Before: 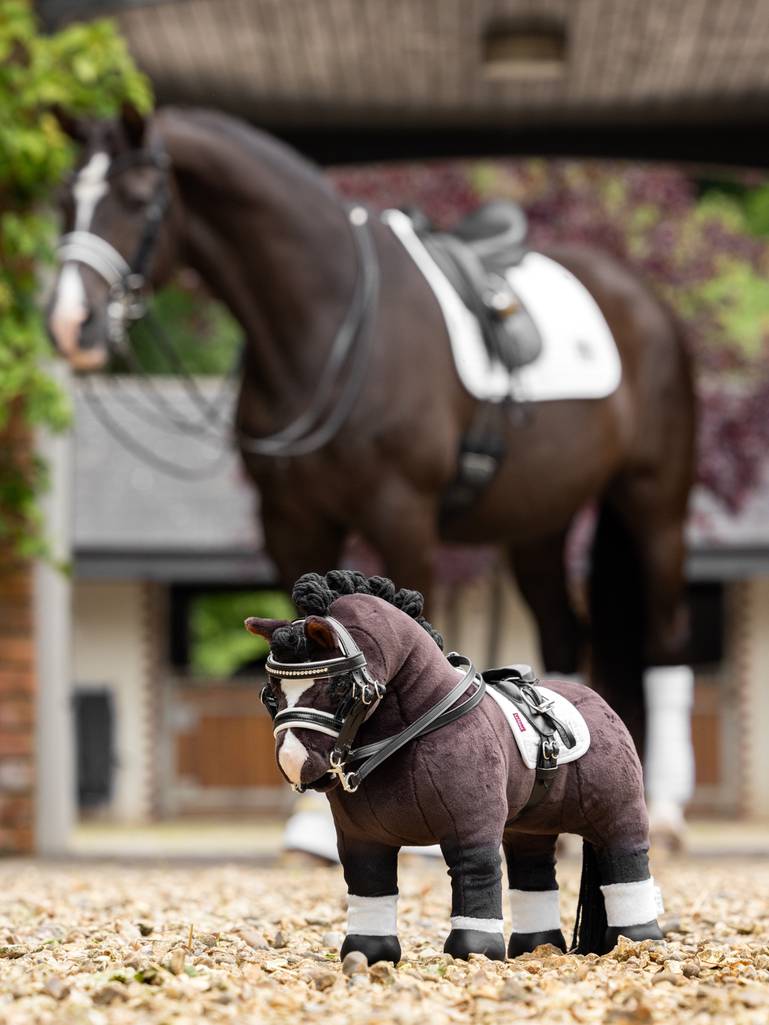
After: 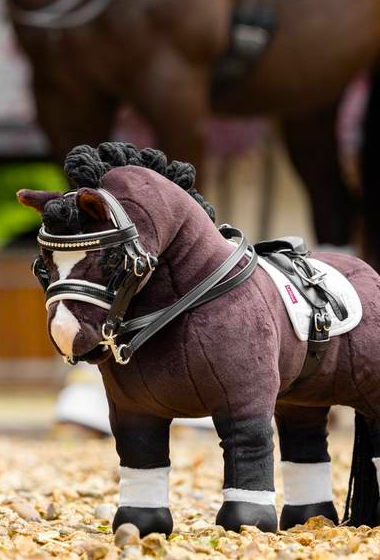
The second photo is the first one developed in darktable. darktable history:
crop: left 29.748%, top 41.847%, right 20.78%, bottom 3.468%
color balance rgb: perceptual saturation grading › global saturation 30.462%, global vibrance 20%
